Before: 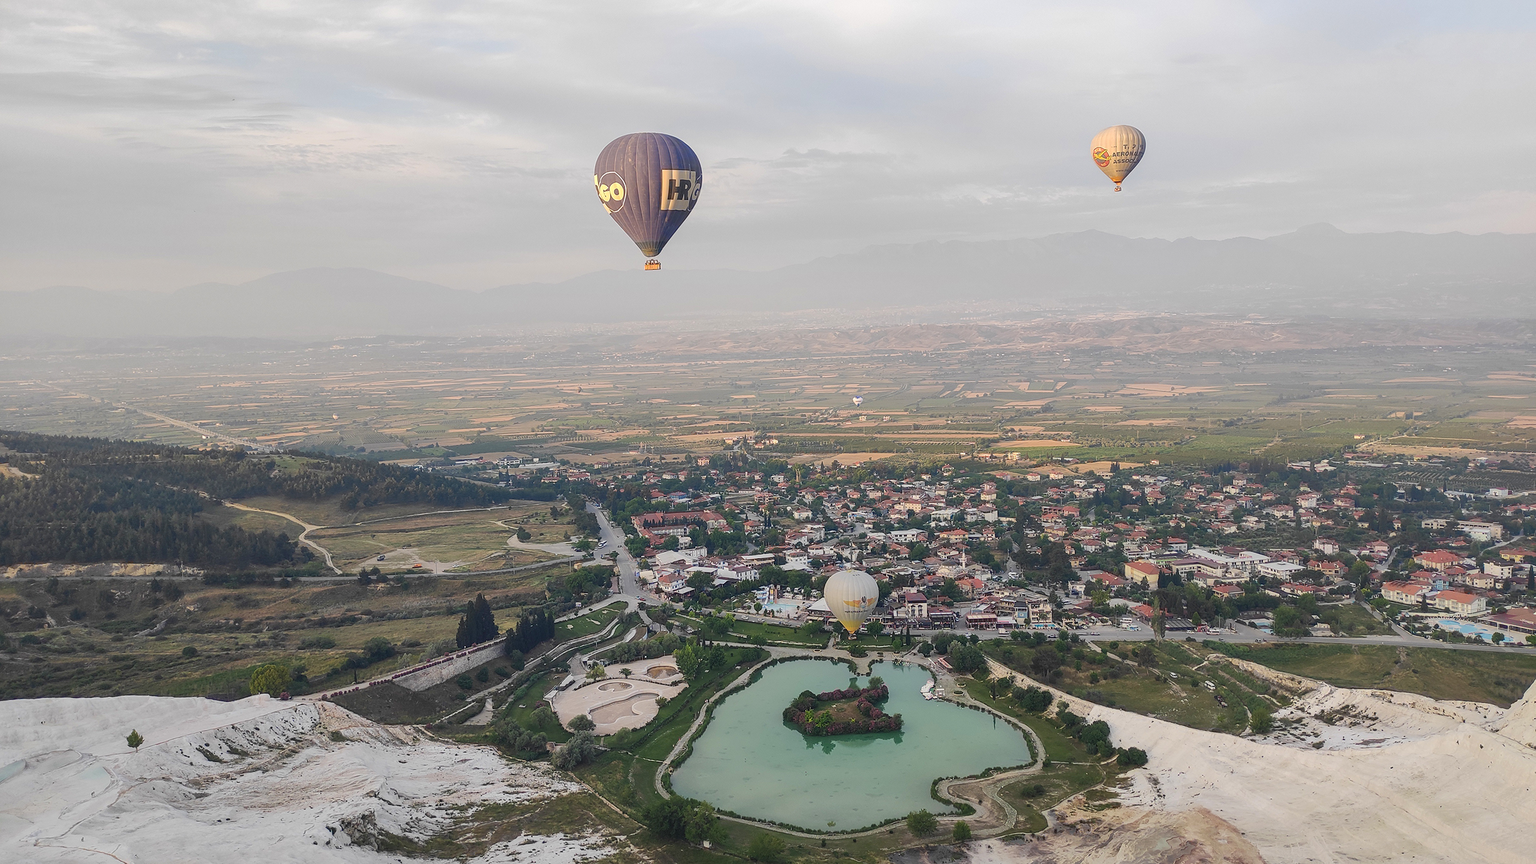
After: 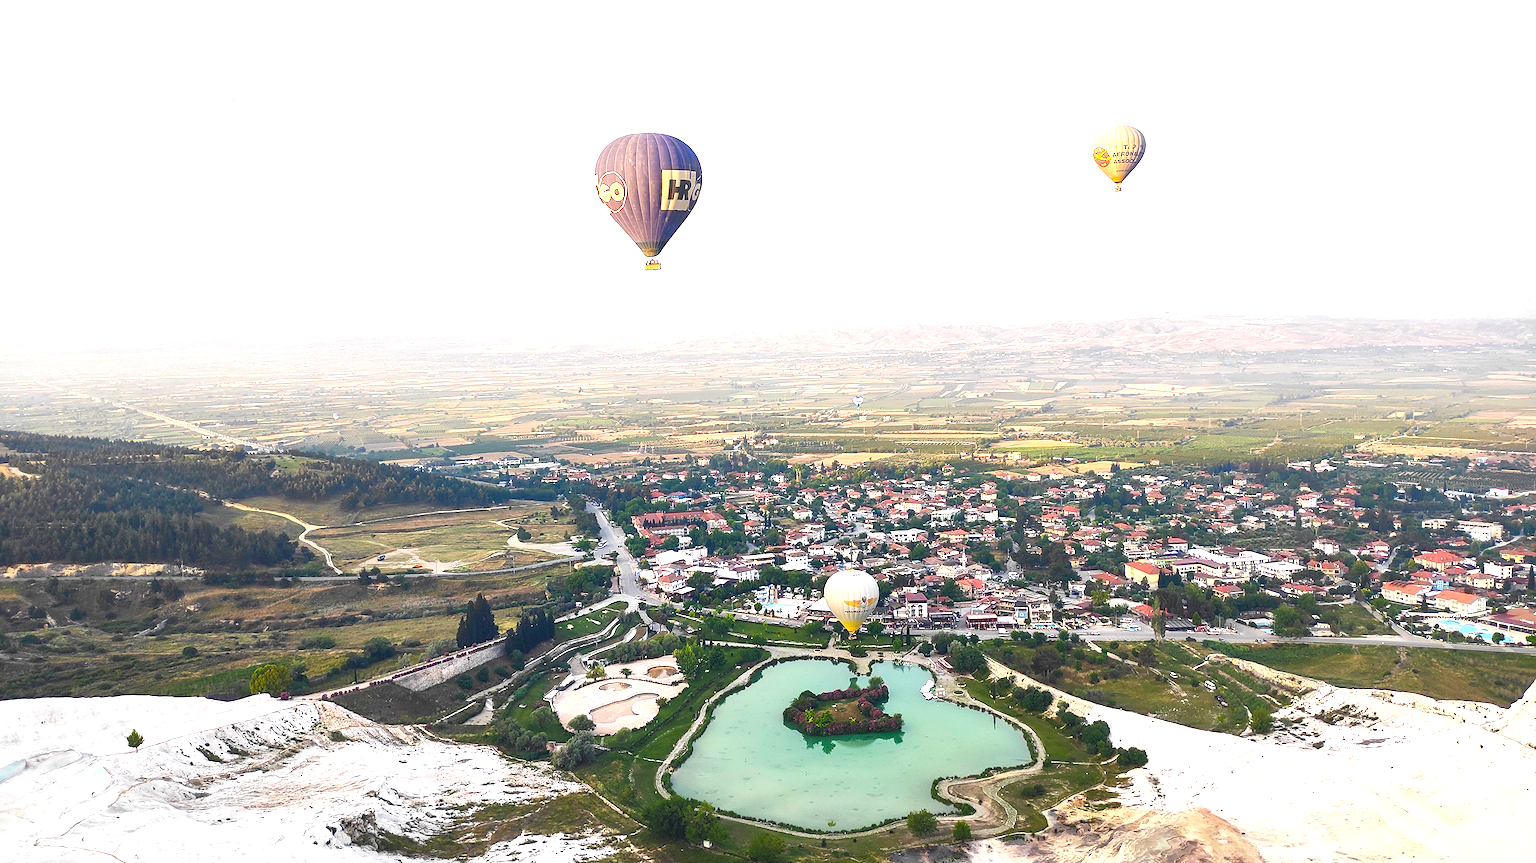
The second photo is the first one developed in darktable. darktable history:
exposure: exposure 0.781 EV, compensate highlight preservation false
color balance rgb: linear chroma grading › global chroma 16.62%, perceptual saturation grading › highlights -8.63%, perceptual saturation grading › mid-tones 18.66%, perceptual saturation grading › shadows 28.49%, perceptual brilliance grading › highlights 14.22%, perceptual brilliance grading › shadows -18.96%, global vibrance 27.71%
